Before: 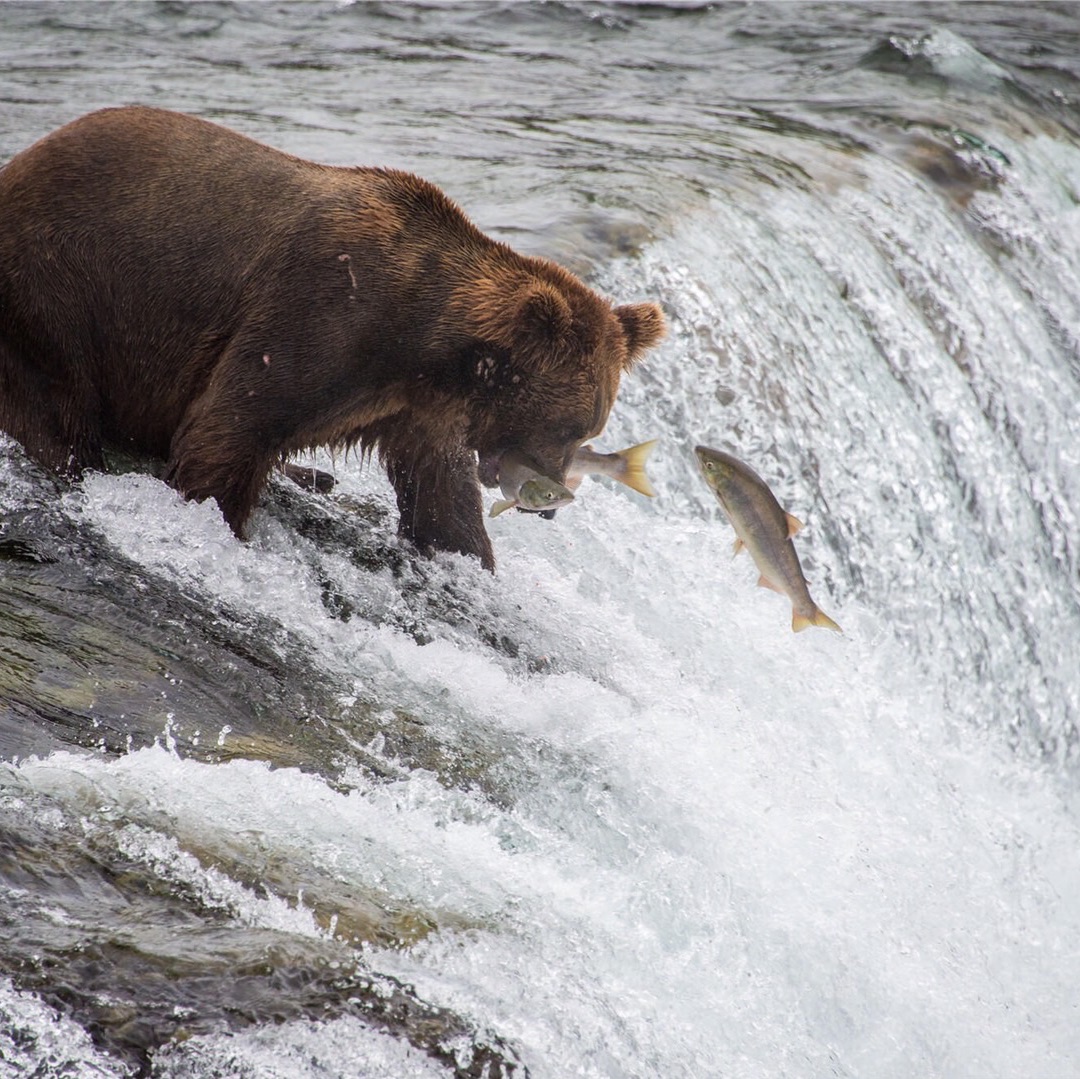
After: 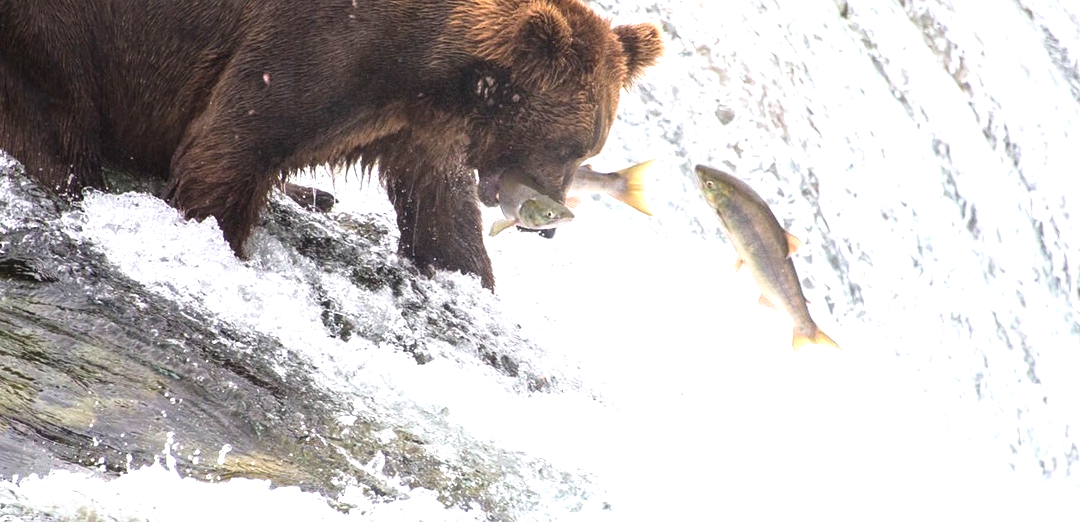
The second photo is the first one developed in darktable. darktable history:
crop and rotate: top 26.056%, bottom 25.543%
exposure: black level correction -0.002, exposure 1.115 EV, compensate highlight preservation false
